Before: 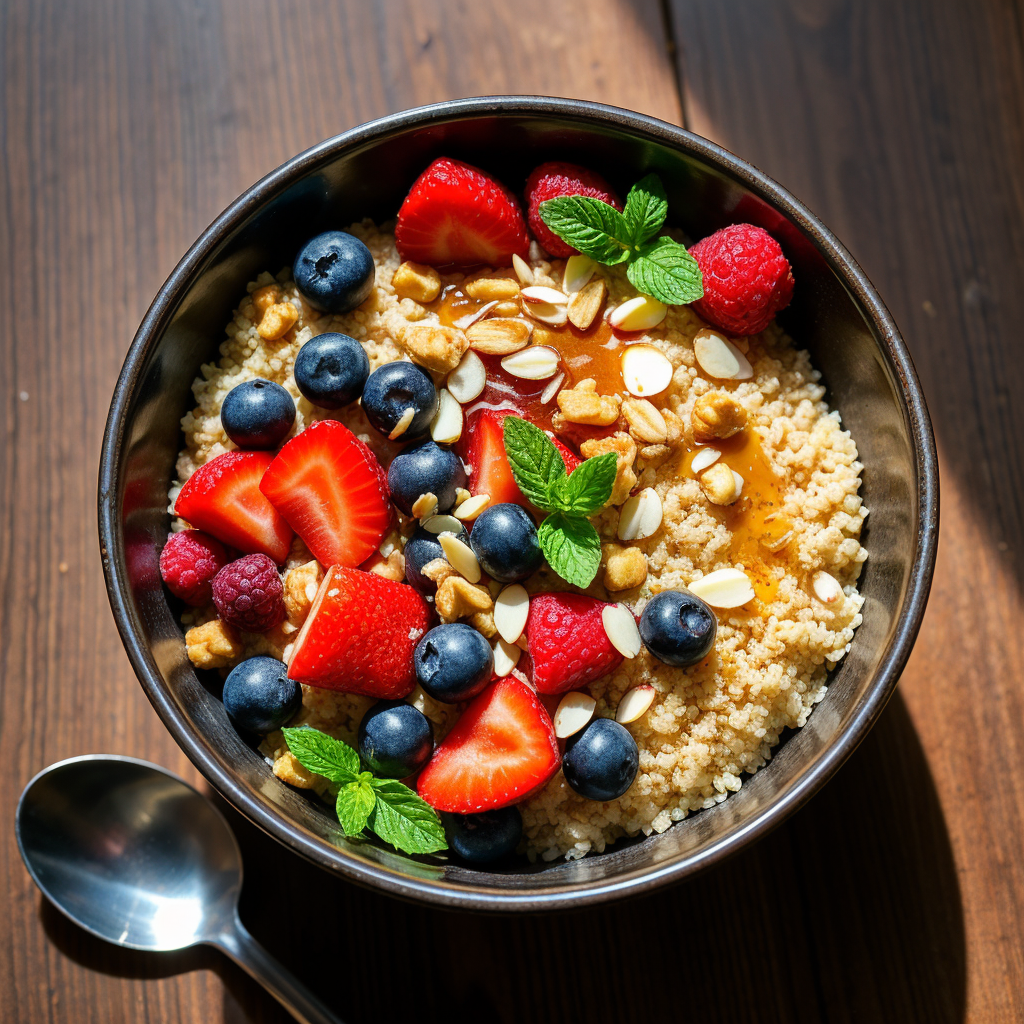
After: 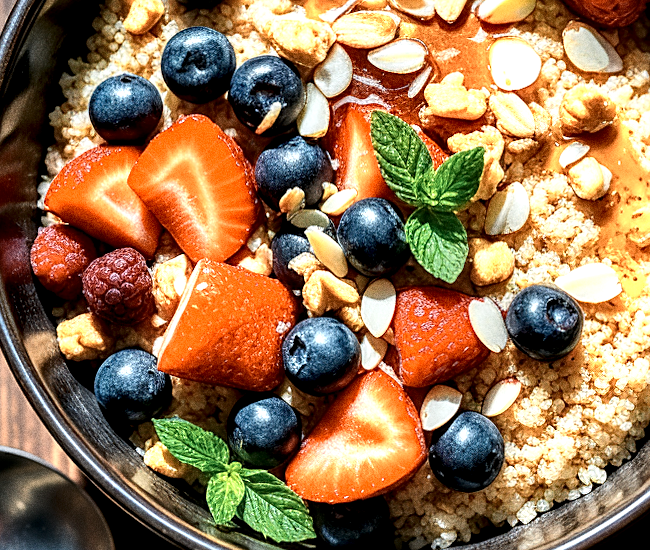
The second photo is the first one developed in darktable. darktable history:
rotate and perspective: lens shift (vertical) 0.048, lens shift (horizontal) -0.024, automatic cropping off
grain: coarseness 0.09 ISO, strength 40%
color zones: curves: ch0 [(0.018, 0.548) (0.197, 0.654) (0.425, 0.447) (0.605, 0.658) (0.732, 0.579)]; ch1 [(0.105, 0.531) (0.224, 0.531) (0.386, 0.39) (0.618, 0.456) (0.732, 0.456) (0.956, 0.421)]; ch2 [(0.039, 0.583) (0.215, 0.465) (0.399, 0.544) (0.465, 0.548) (0.614, 0.447) (0.724, 0.43) (0.882, 0.623) (0.956, 0.632)]
local contrast: highlights 60%, shadows 60%, detail 160%
crop: left 13.312%, top 31.28%, right 24.627%, bottom 15.582%
sharpen: on, module defaults
white balance: red 0.98, blue 1.034
